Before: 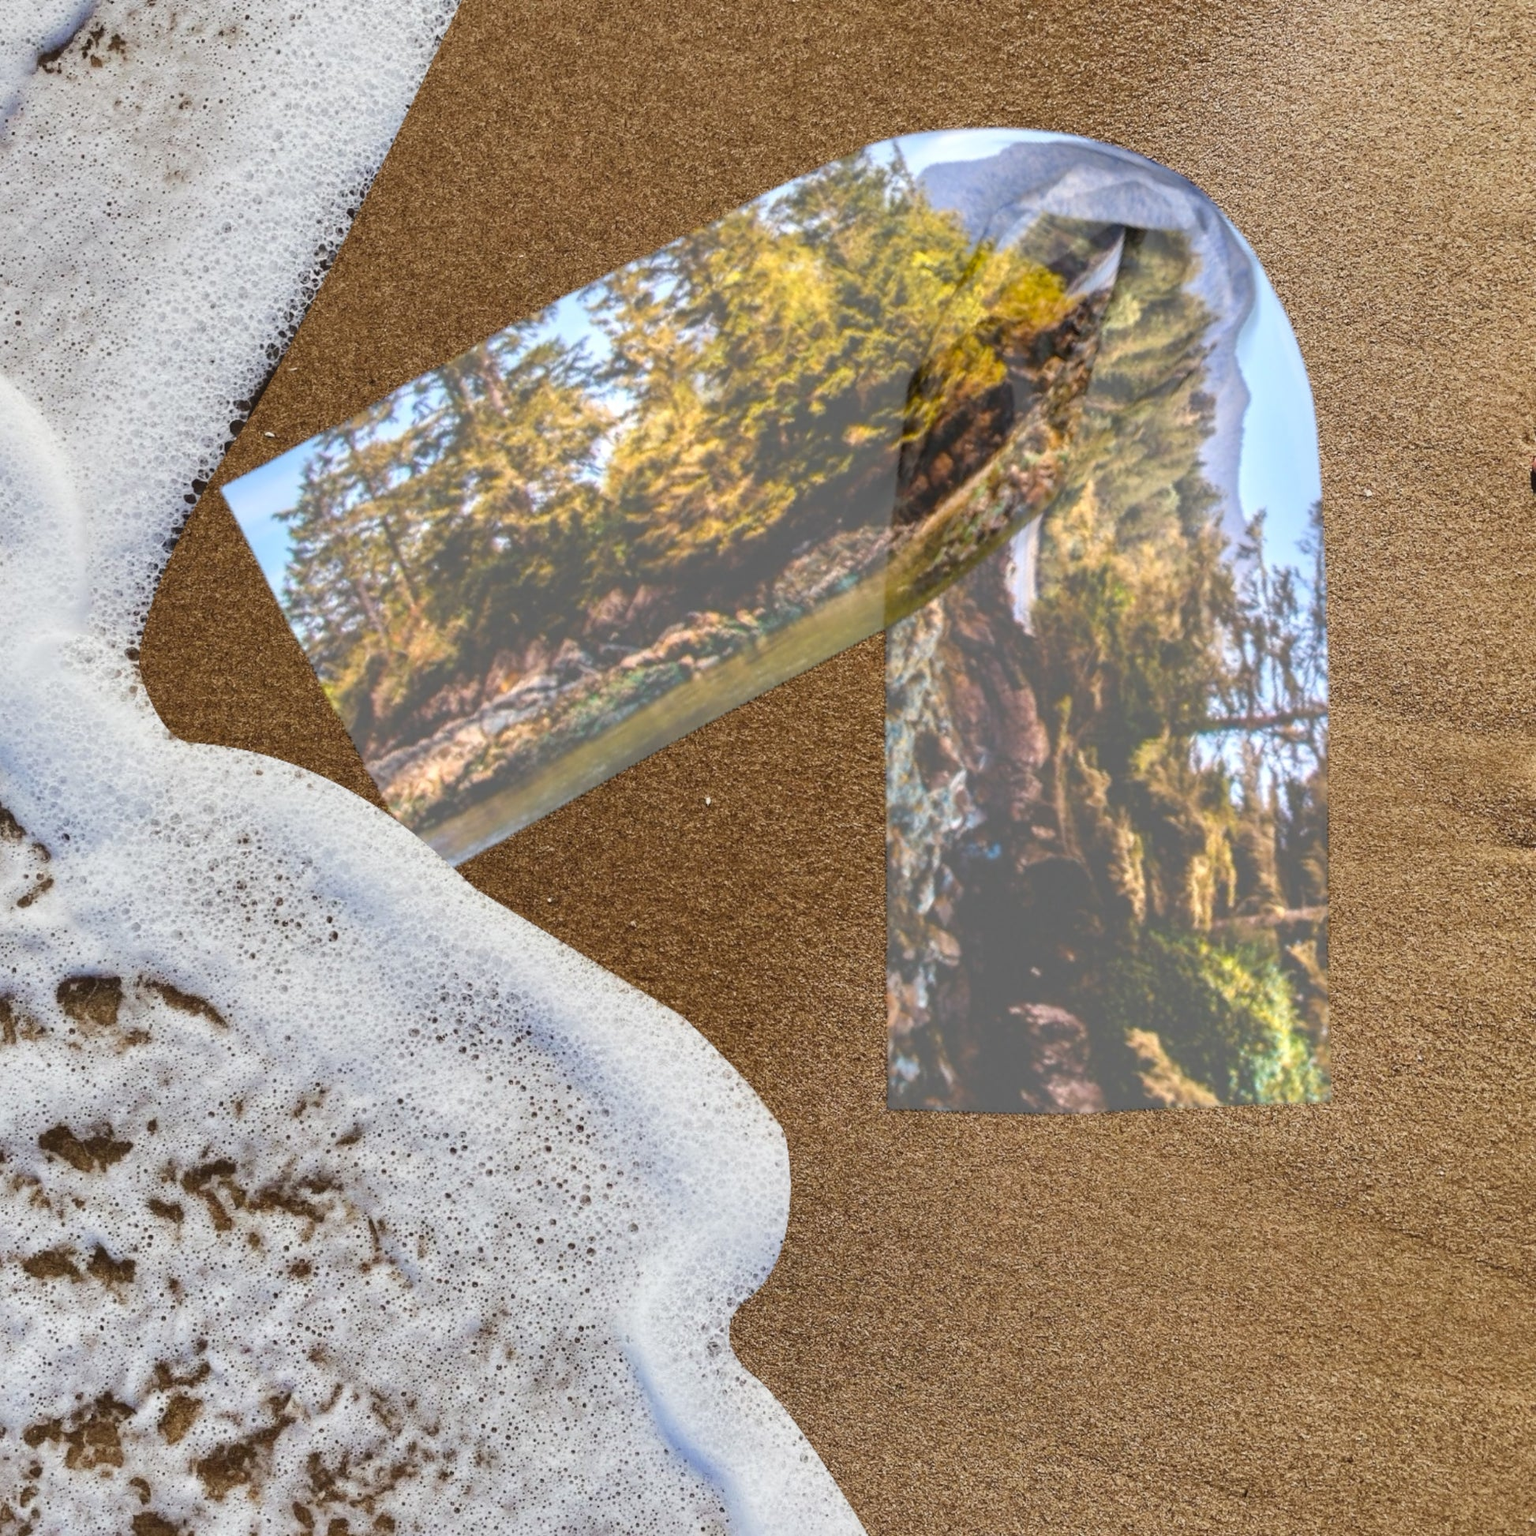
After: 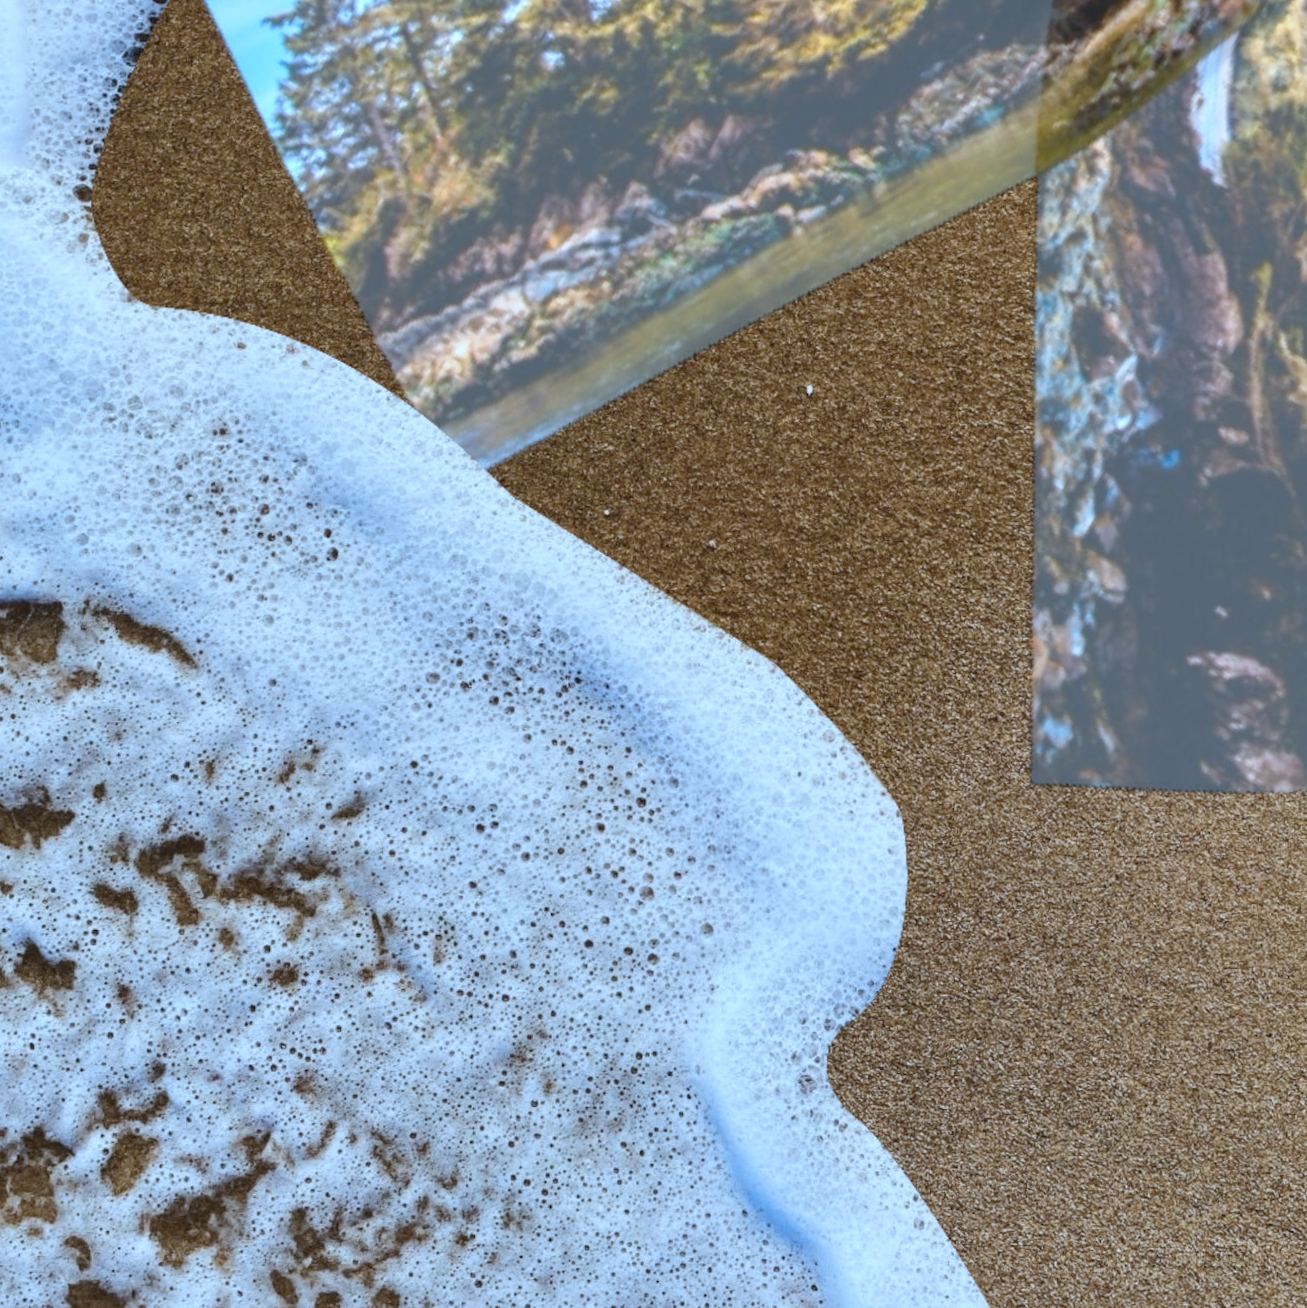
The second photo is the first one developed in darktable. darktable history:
crop and rotate: angle -0.82°, left 3.85%, top 31.828%, right 27.992%
color correction: highlights a* -9.35, highlights b* -23.15
color balance rgb: global vibrance 10%
color contrast: green-magenta contrast 0.8, blue-yellow contrast 1.1, unbound 0
